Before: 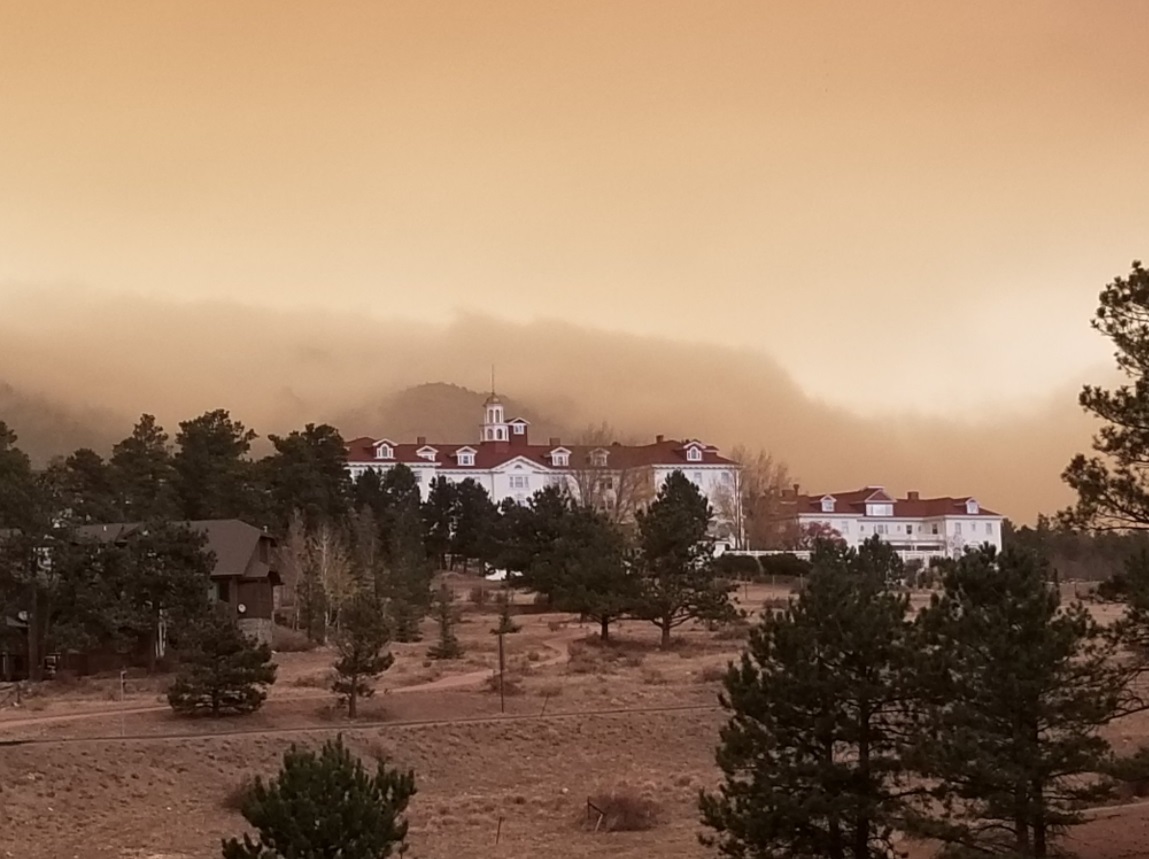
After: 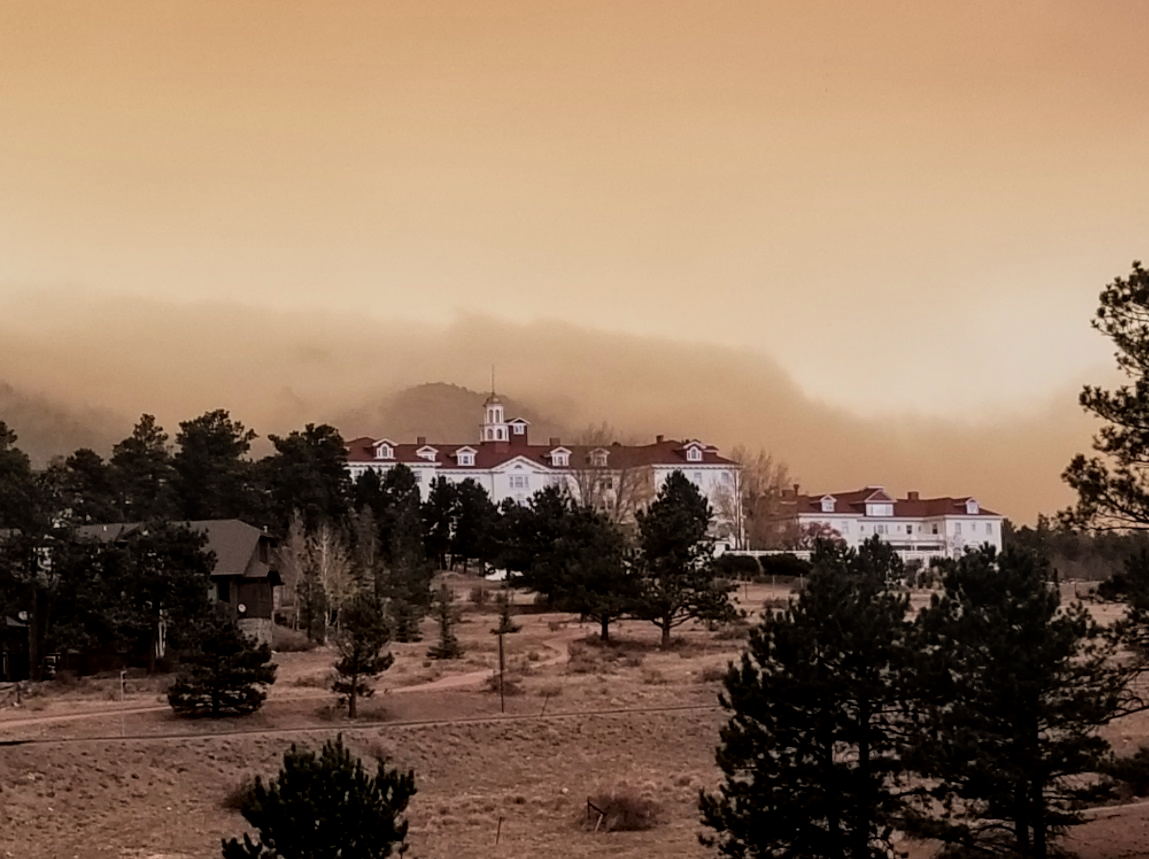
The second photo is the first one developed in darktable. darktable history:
filmic rgb: black relative exposure -7.75 EV, white relative exposure 4.4 EV, threshold 3 EV, hardness 3.76, latitude 50%, contrast 1.1, color science v5 (2021), contrast in shadows safe, contrast in highlights safe, enable highlight reconstruction true
local contrast: on, module defaults
